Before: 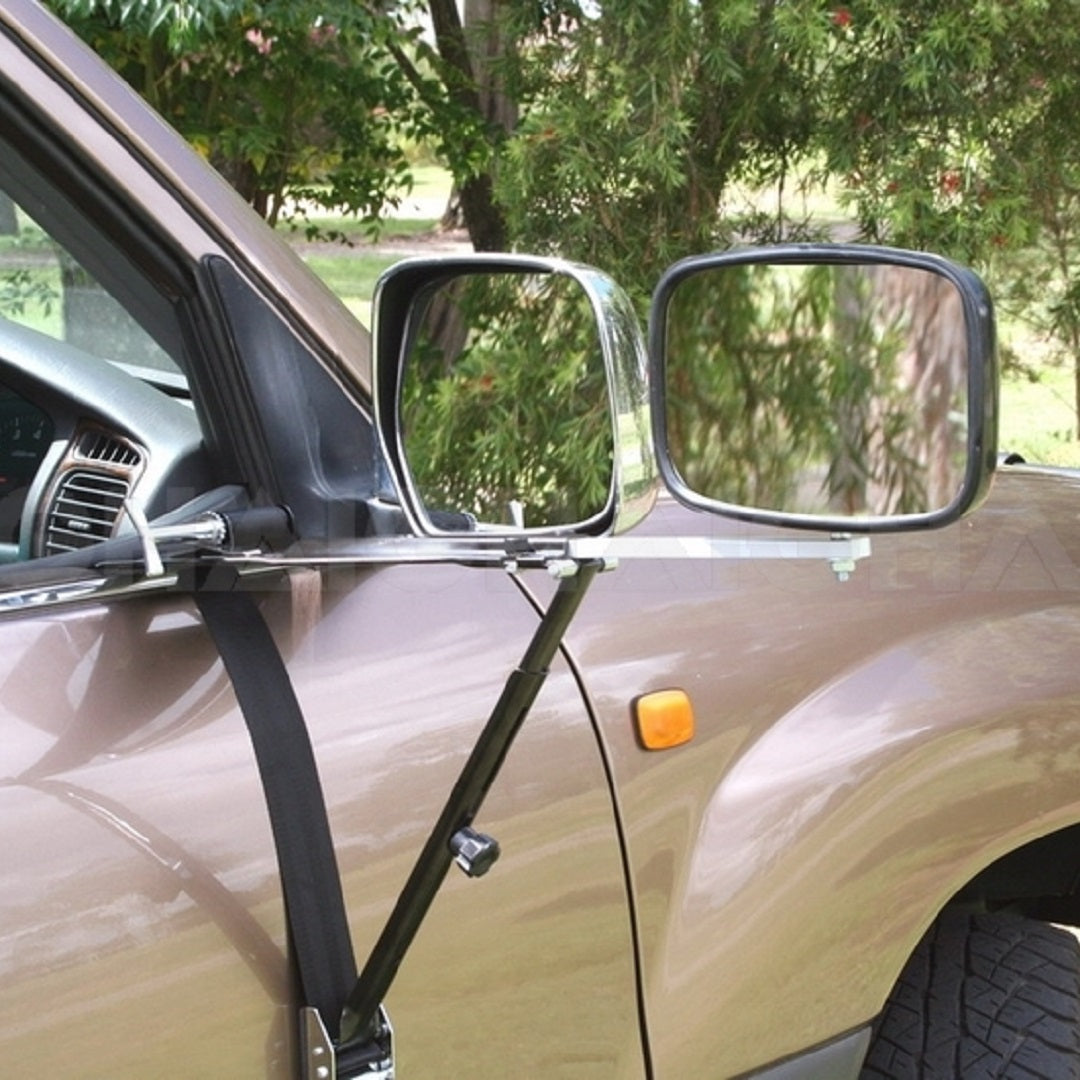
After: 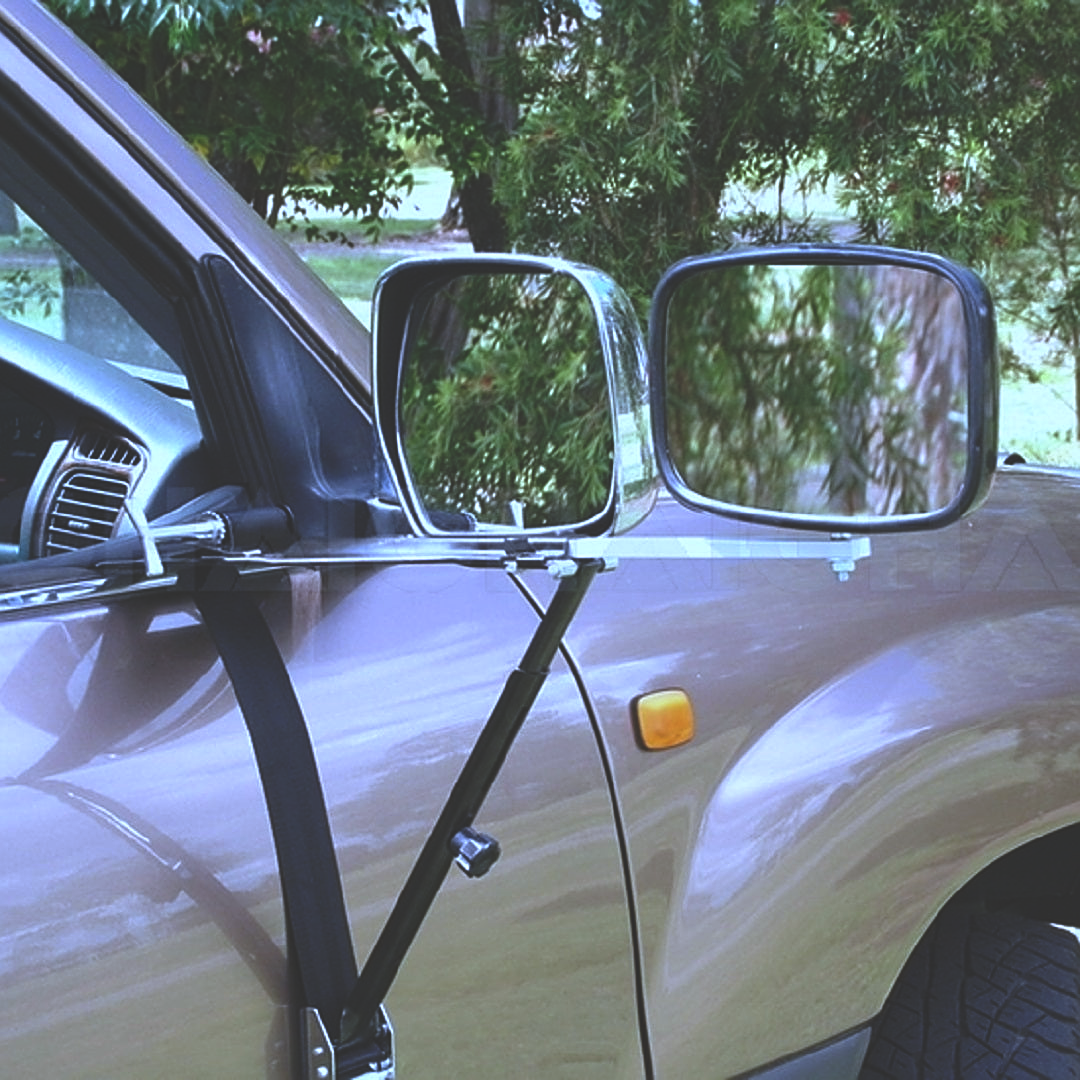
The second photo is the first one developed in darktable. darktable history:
white balance: red 0.871, blue 1.249
sharpen: on, module defaults
rgb curve: curves: ch0 [(0, 0.186) (0.314, 0.284) (0.775, 0.708) (1, 1)], compensate middle gray true, preserve colors none
